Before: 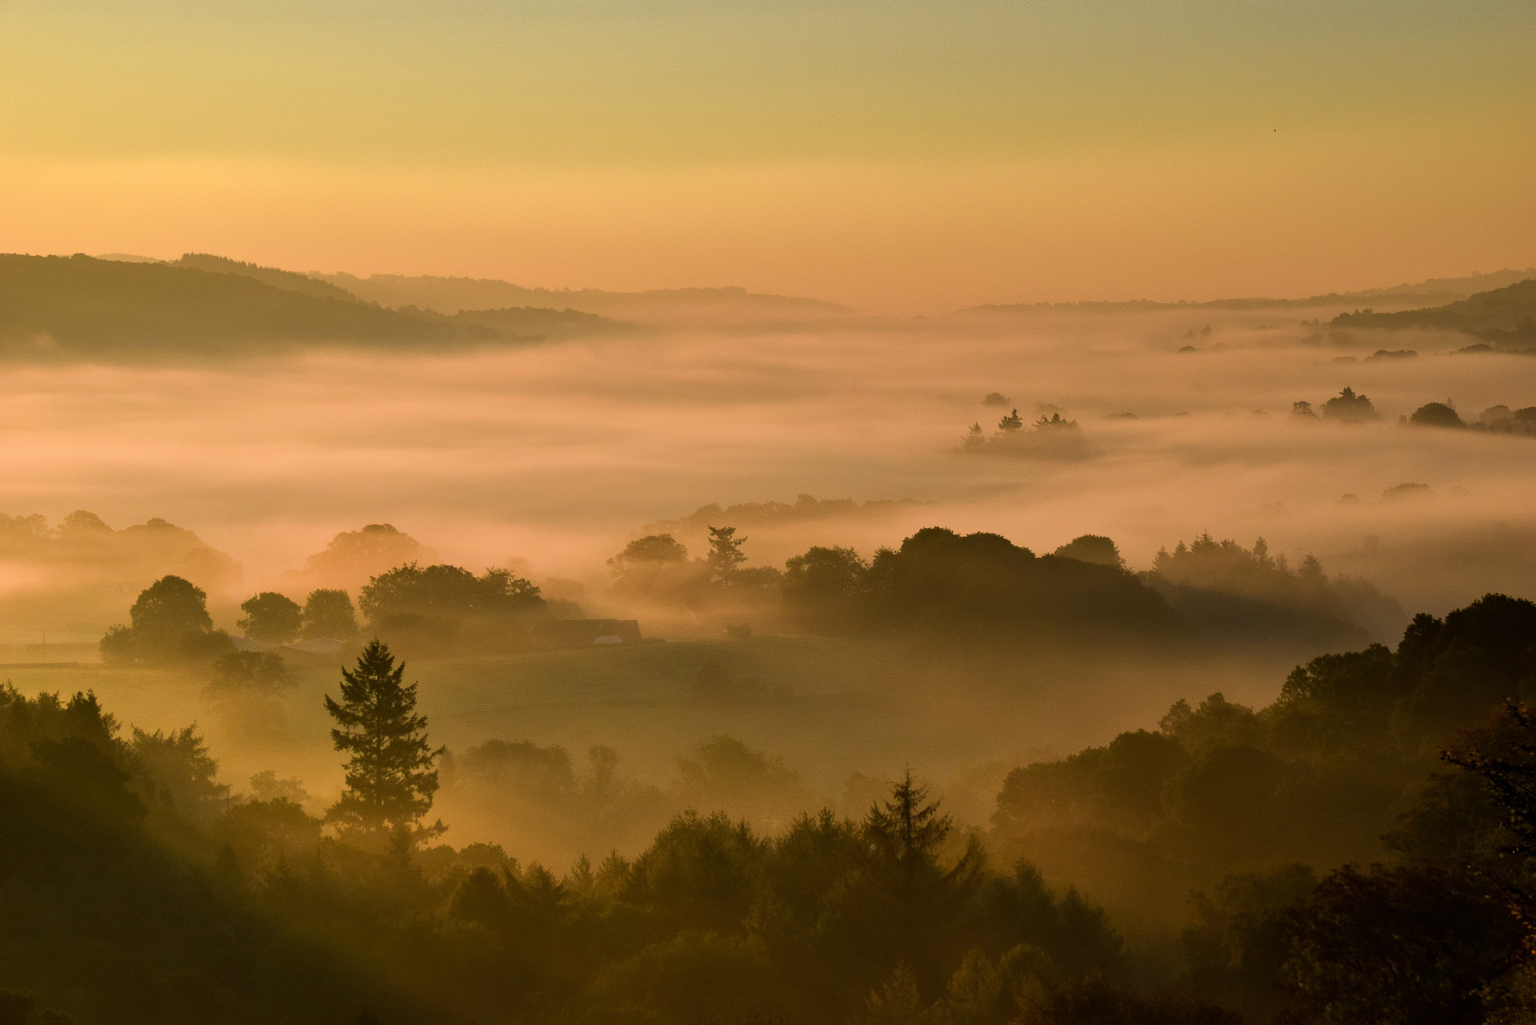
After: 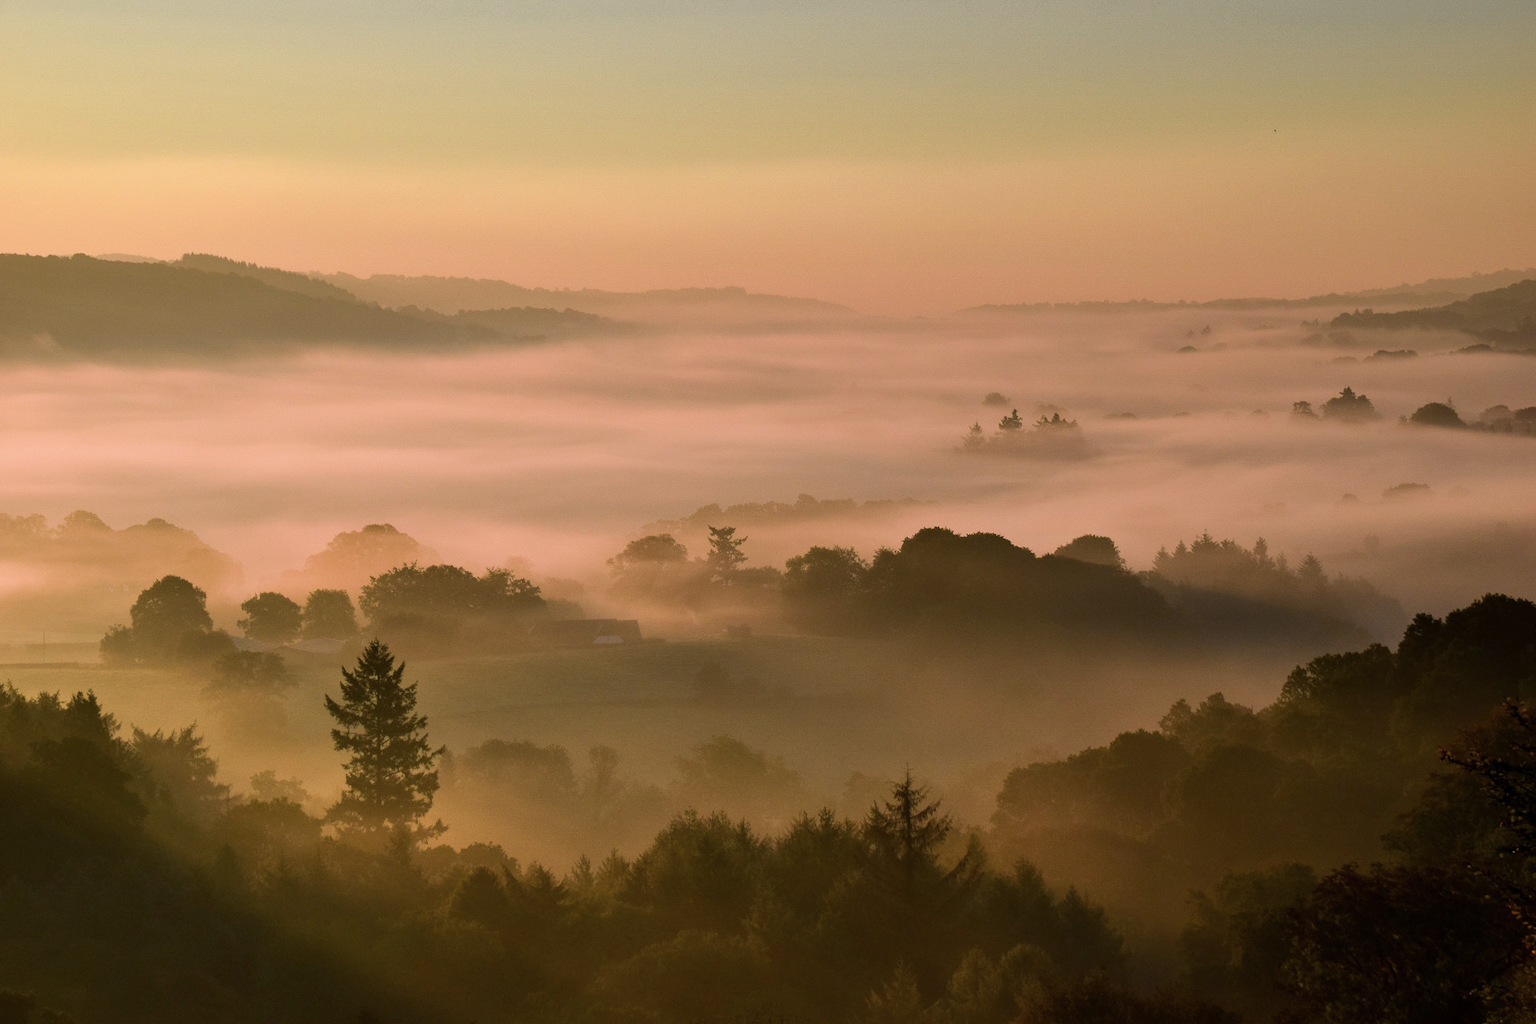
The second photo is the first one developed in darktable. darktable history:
color calibration: illuminant as shot in camera, x 0.377, y 0.393, temperature 4201.11 K, clip negative RGB from gamut false
